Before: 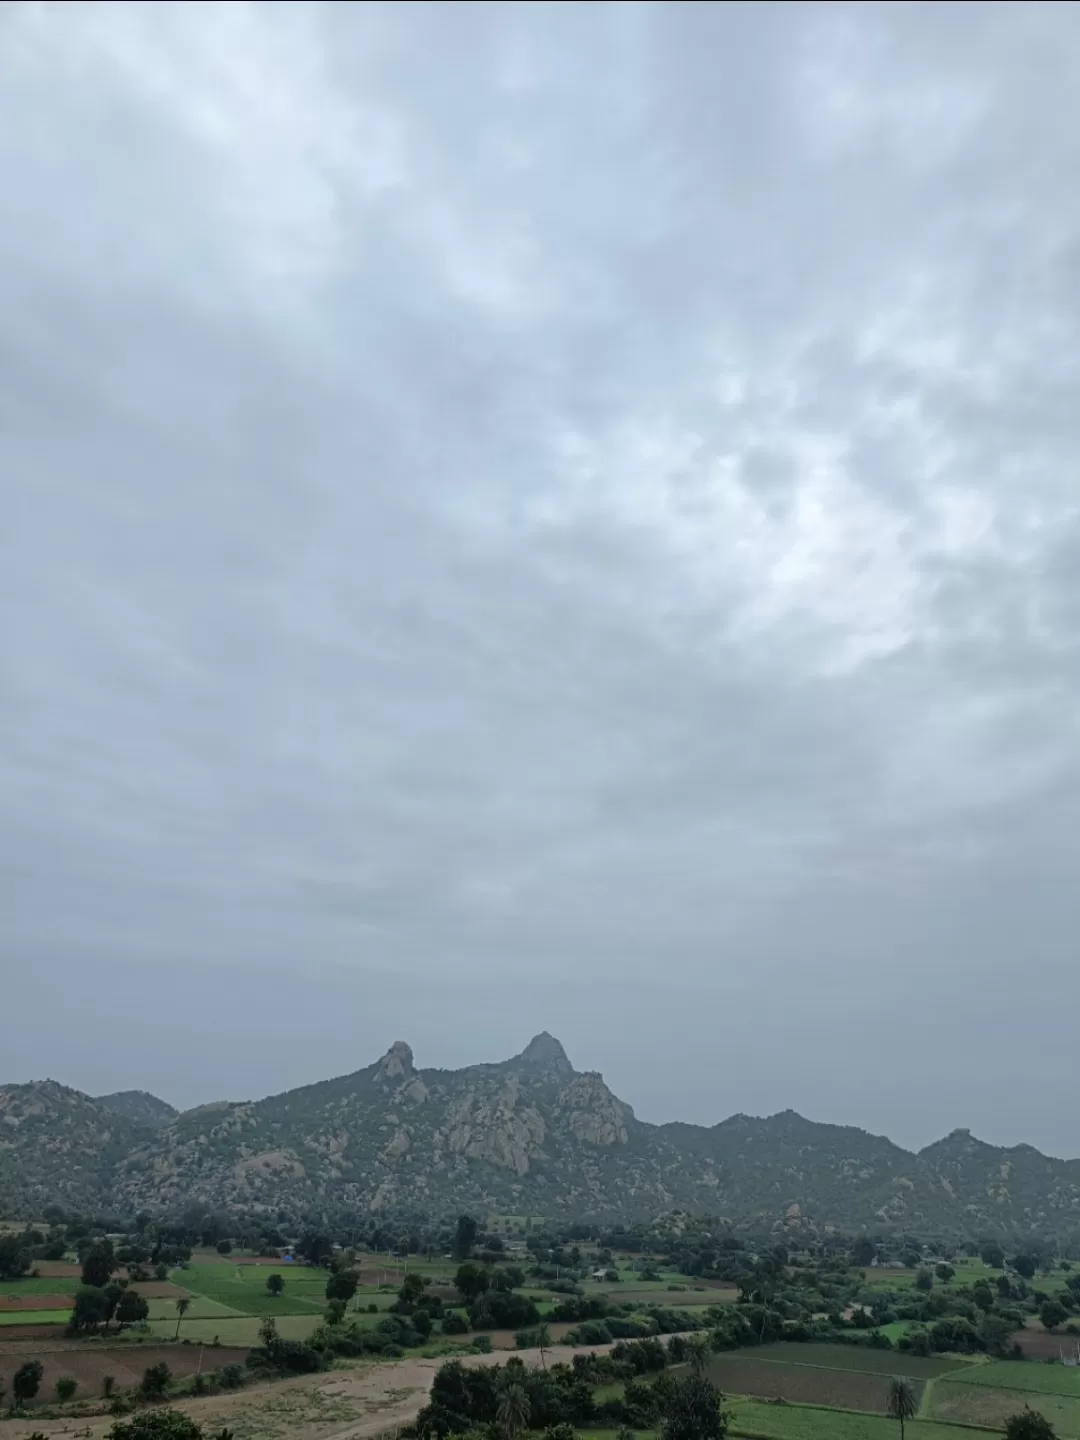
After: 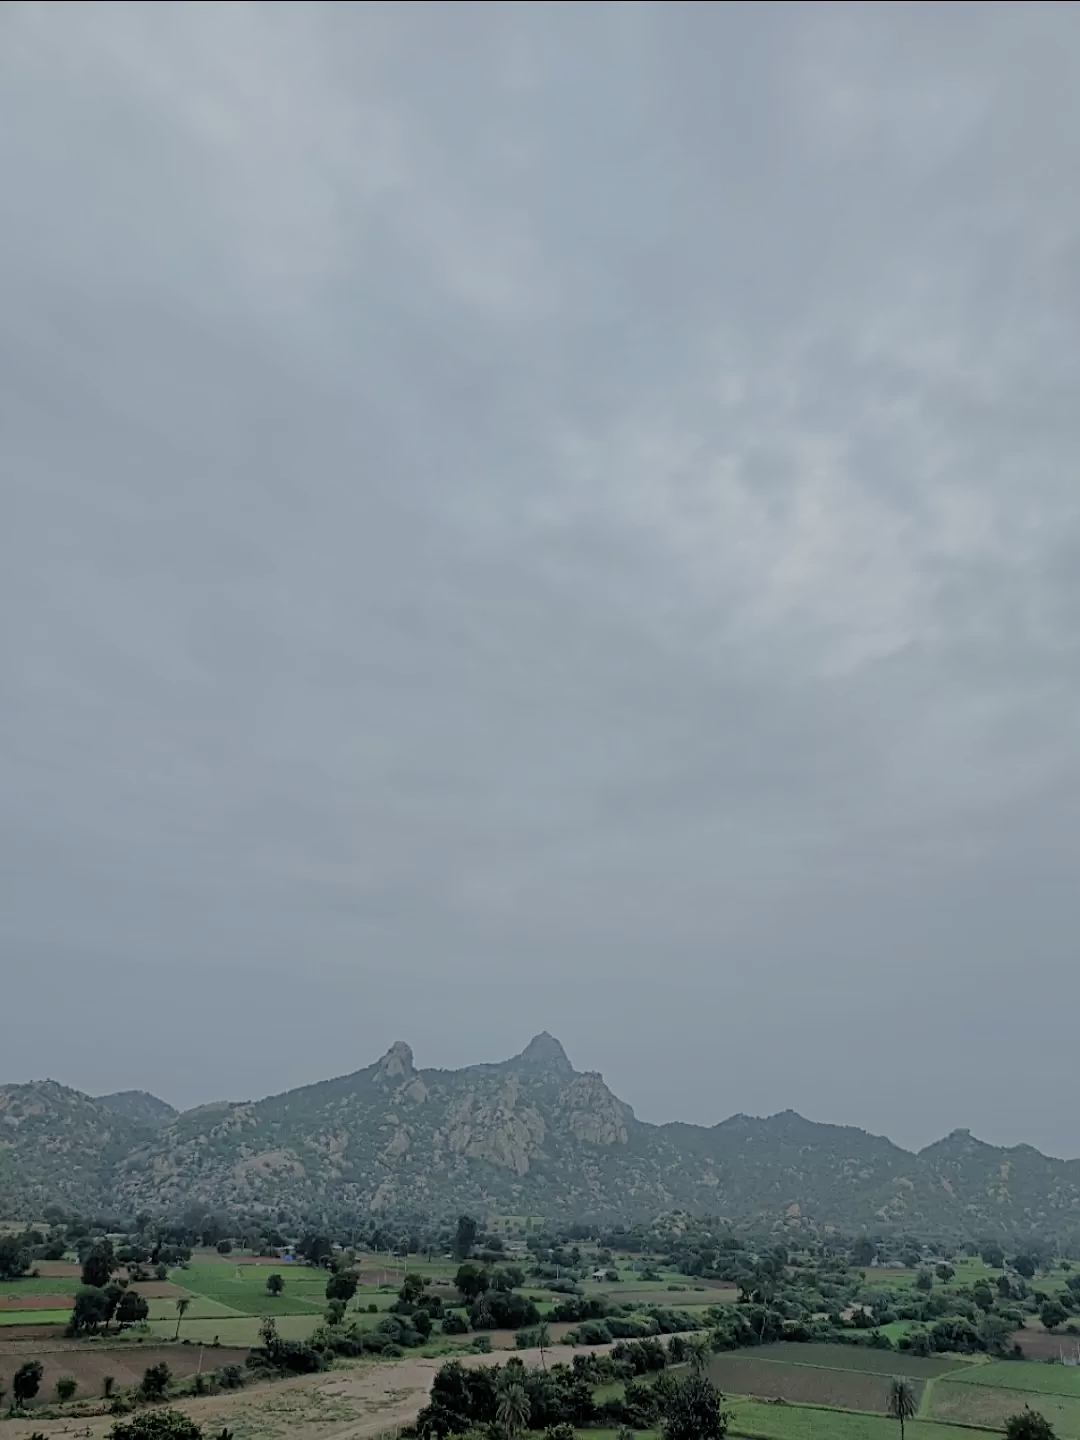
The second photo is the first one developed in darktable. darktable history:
exposure: exposure 0.269 EV, compensate highlight preservation false
filmic rgb: black relative exposure -7.03 EV, white relative exposure 6.06 EV, threshold 5.97 EV, target black luminance 0%, hardness 2.73, latitude 61.44%, contrast 0.698, highlights saturation mix 10.78%, shadows ↔ highlights balance -0.113%, enable highlight reconstruction true
sharpen: on, module defaults
color correction: highlights a* -0.212, highlights b* -0.114
